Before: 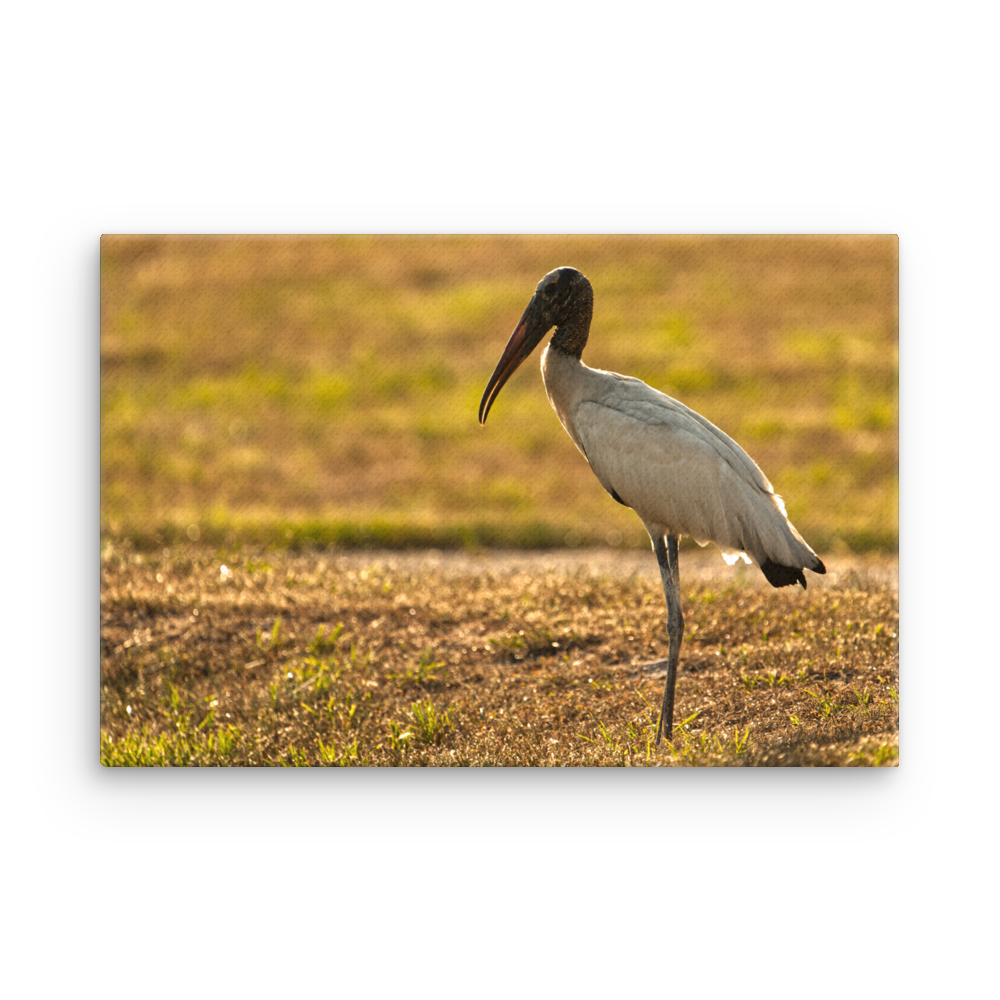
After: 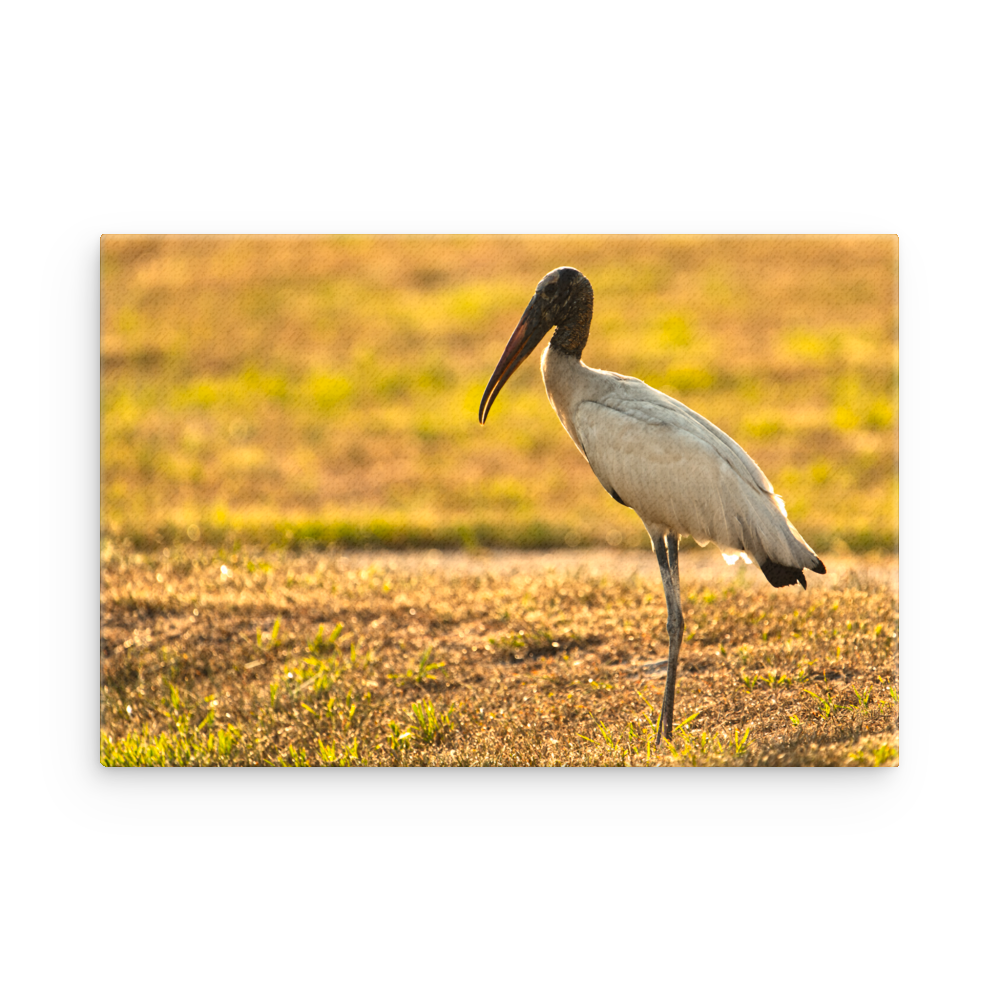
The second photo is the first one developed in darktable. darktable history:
contrast brightness saturation: contrast 0.205, brightness 0.158, saturation 0.228
